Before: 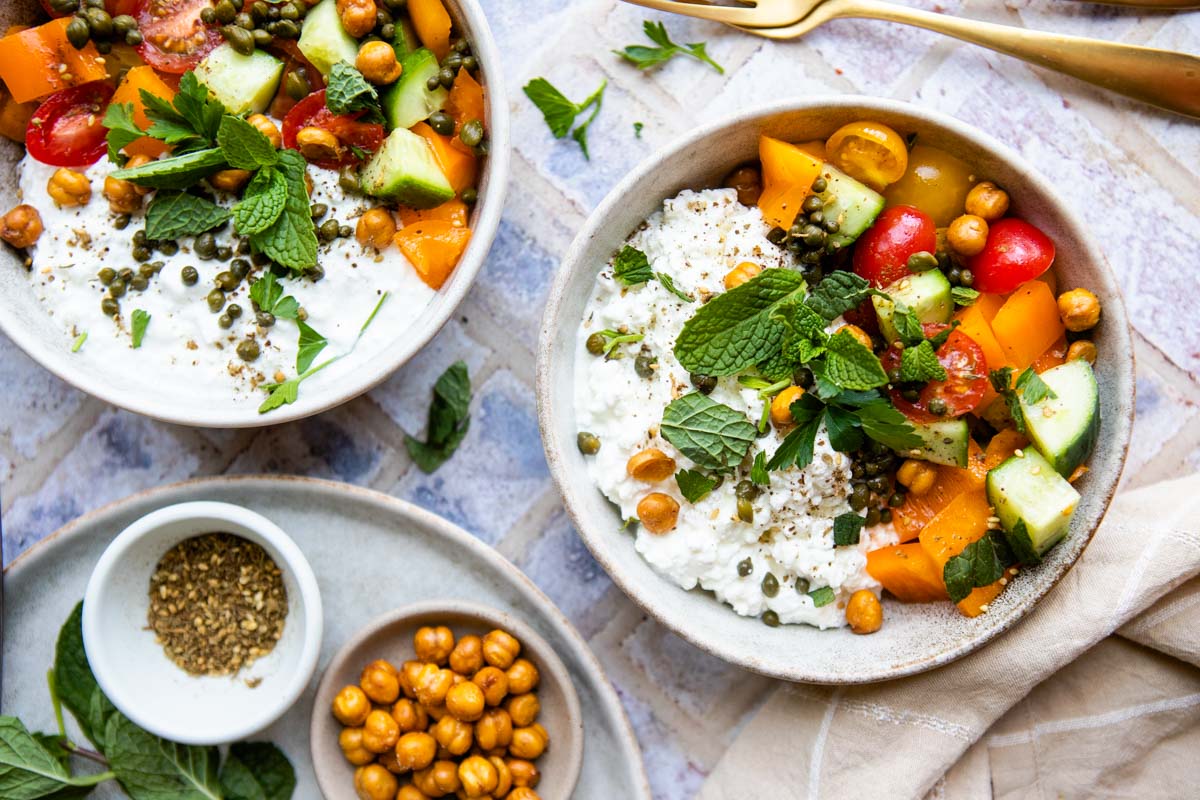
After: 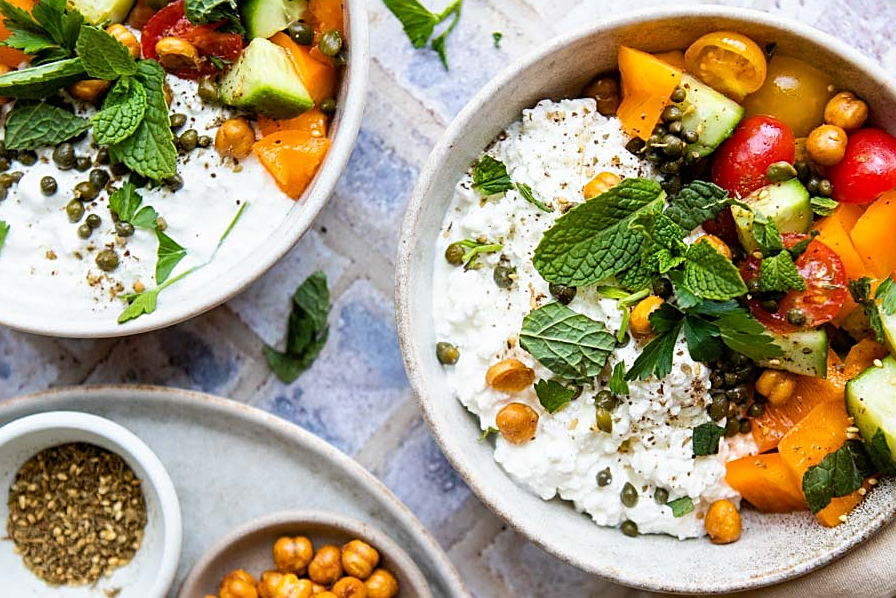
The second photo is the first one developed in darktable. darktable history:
tone equalizer: on, module defaults
crop and rotate: left 11.831%, top 11.346%, right 13.429%, bottom 13.899%
sharpen: on, module defaults
